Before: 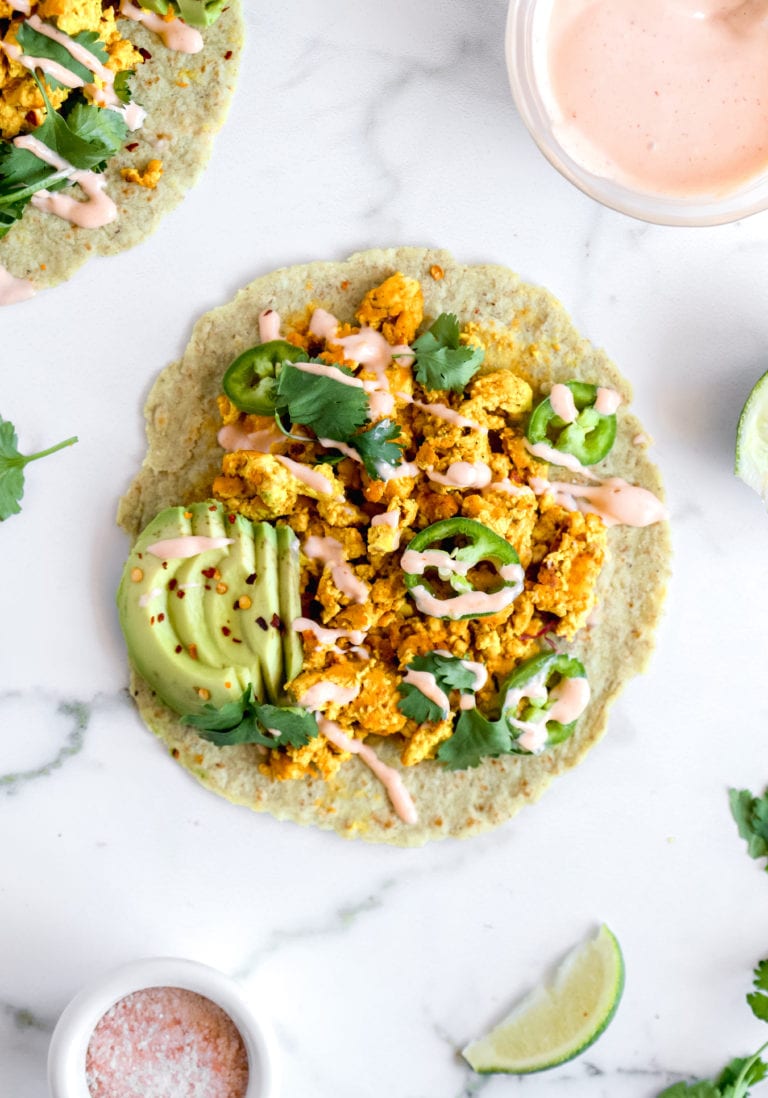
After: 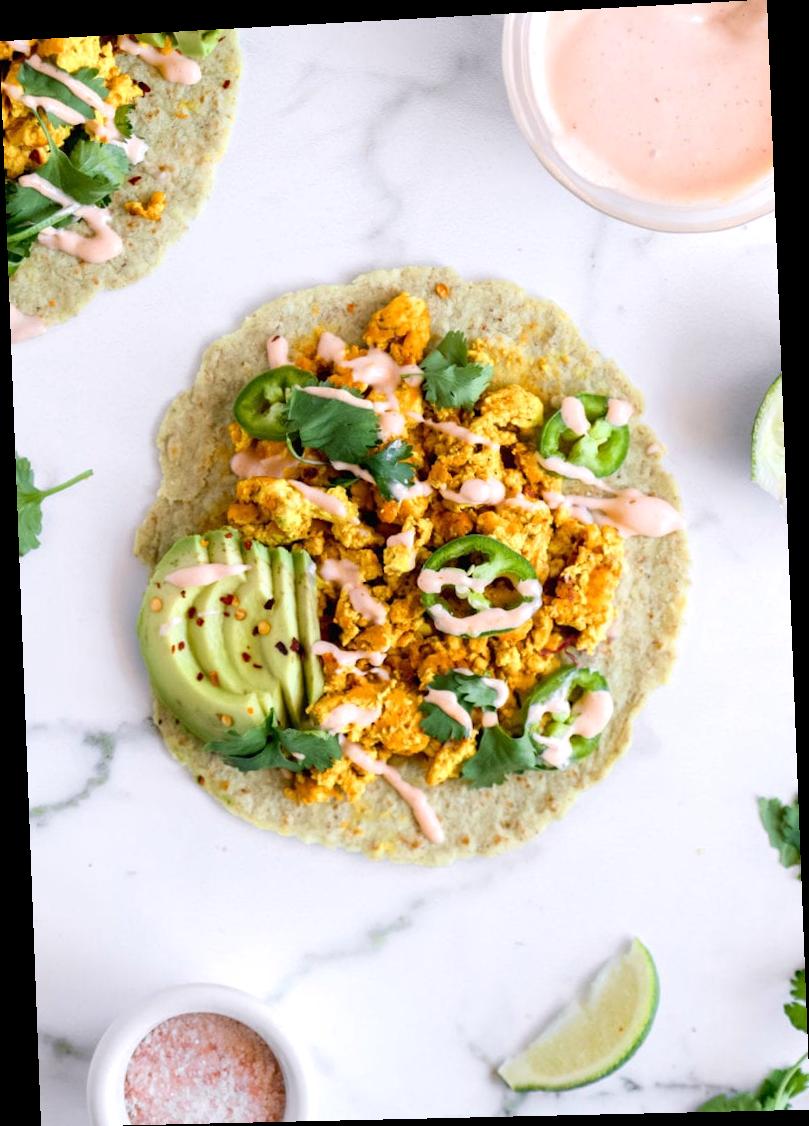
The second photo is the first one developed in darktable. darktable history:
white balance: red 1.009, blue 1.027
rotate and perspective: rotation -2.22°, lens shift (horizontal) -0.022, automatic cropping off
